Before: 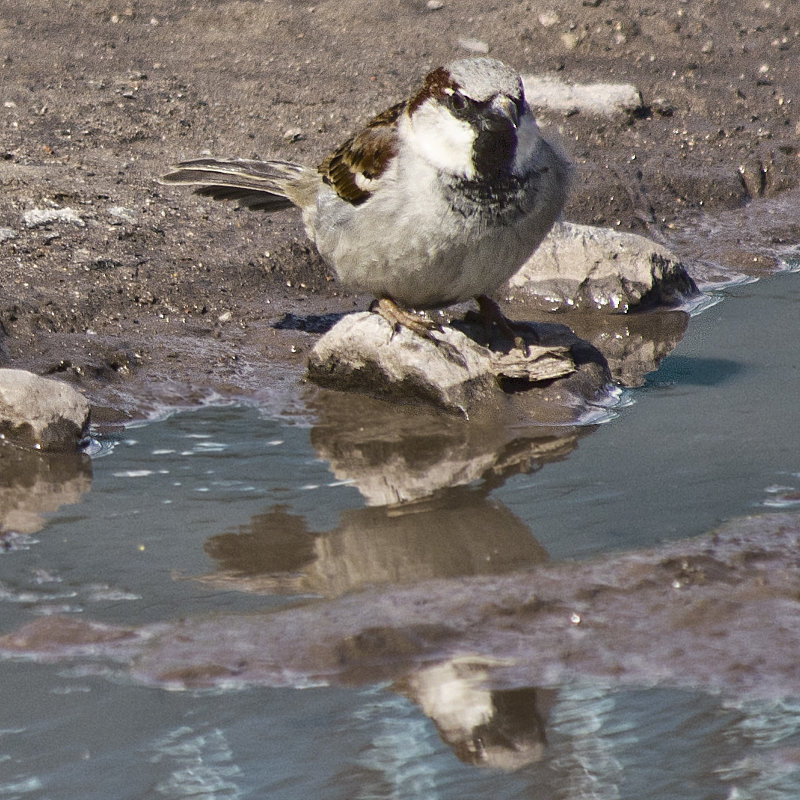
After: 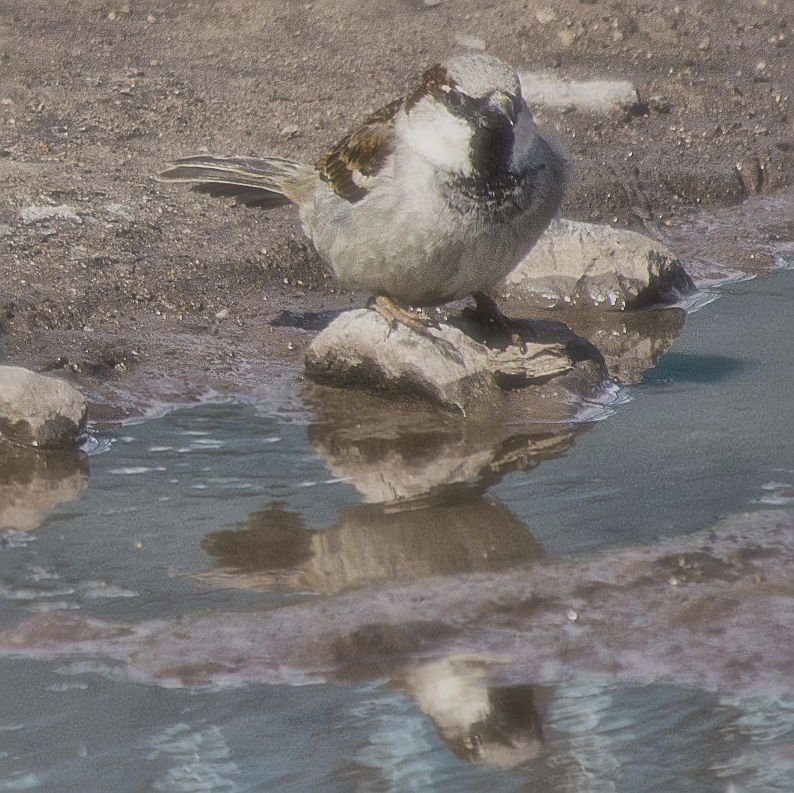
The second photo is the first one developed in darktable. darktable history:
sharpen: on, module defaults
soften: size 60.24%, saturation 65.46%, brightness 0.506 EV, mix 25.7%
crop: left 0.434%, top 0.485%, right 0.244%, bottom 0.386%
global tonemap: drago (1, 100), detail 1
